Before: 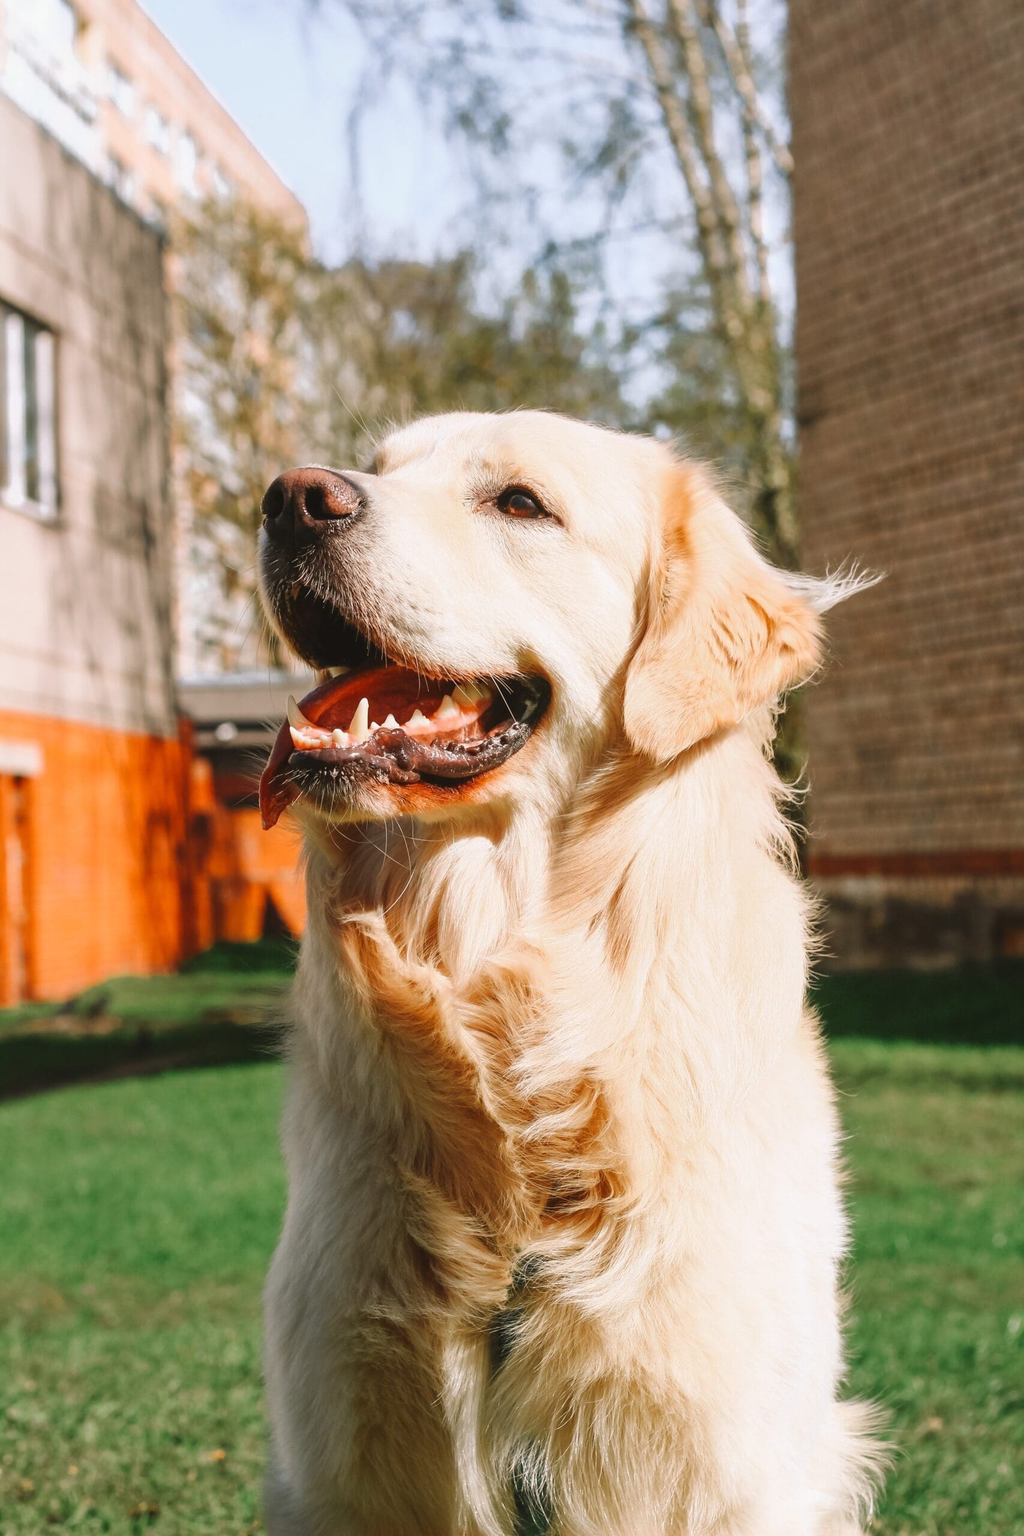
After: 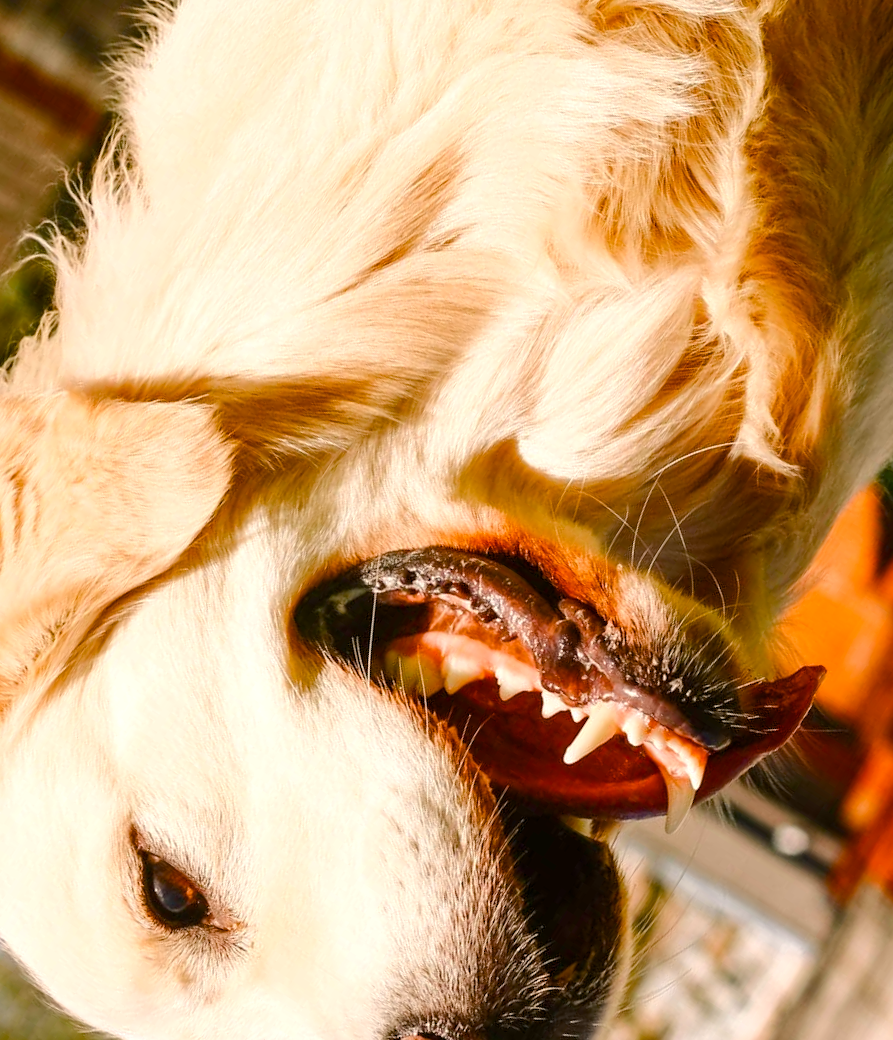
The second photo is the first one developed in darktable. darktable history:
crop and rotate: angle 147.25°, left 9.134%, top 15.685%, right 4.426%, bottom 17.152%
color balance rgb: highlights gain › chroma 3.011%, highlights gain › hue 76.25°, global offset › luminance -0.47%, perceptual saturation grading › global saturation 20%, perceptual saturation grading › highlights -25.151%, perceptual saturation grading › shadows 49.798%, perceptual brilliance grading › highlights 5.848%, perceptual brilliance grading › mid-tones 16.713%, perceptual brilliance grading › shadows -5.434%, global vibrance 14.719%
